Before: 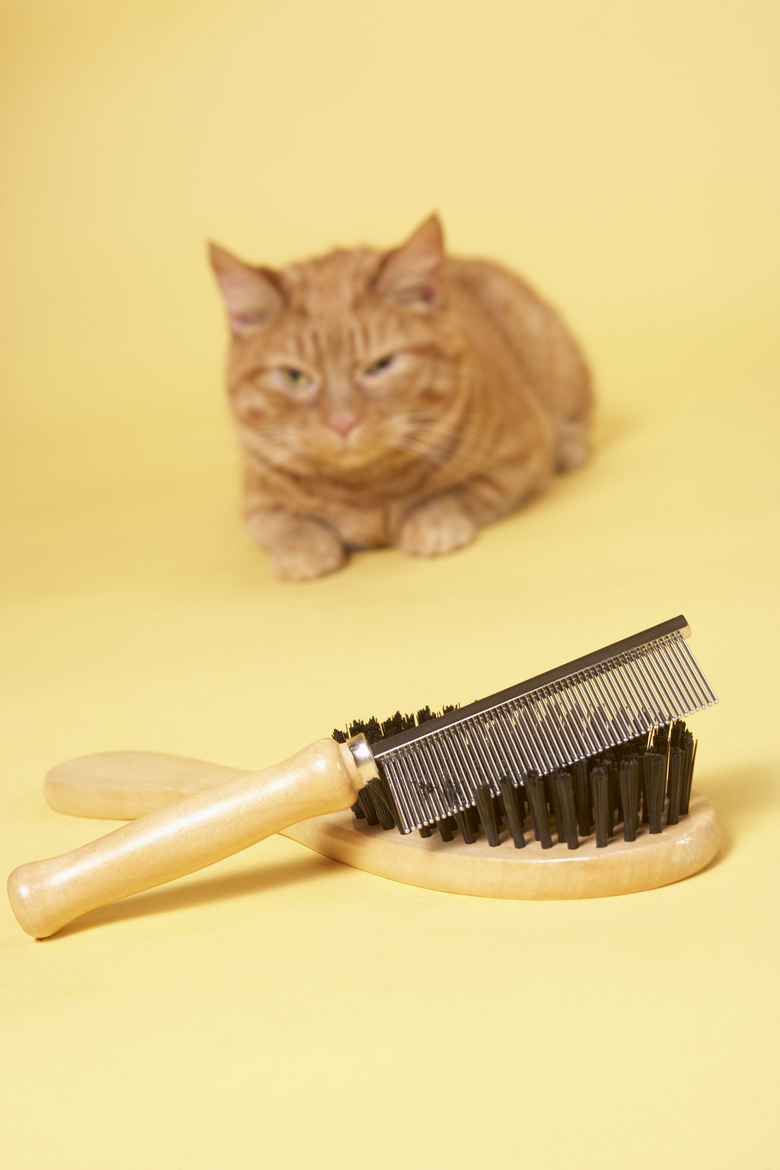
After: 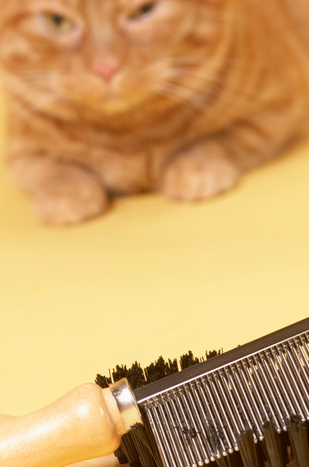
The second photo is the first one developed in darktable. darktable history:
crop: left 30.394%, top 30.425%, right 29.867%, bottom 29.653%
